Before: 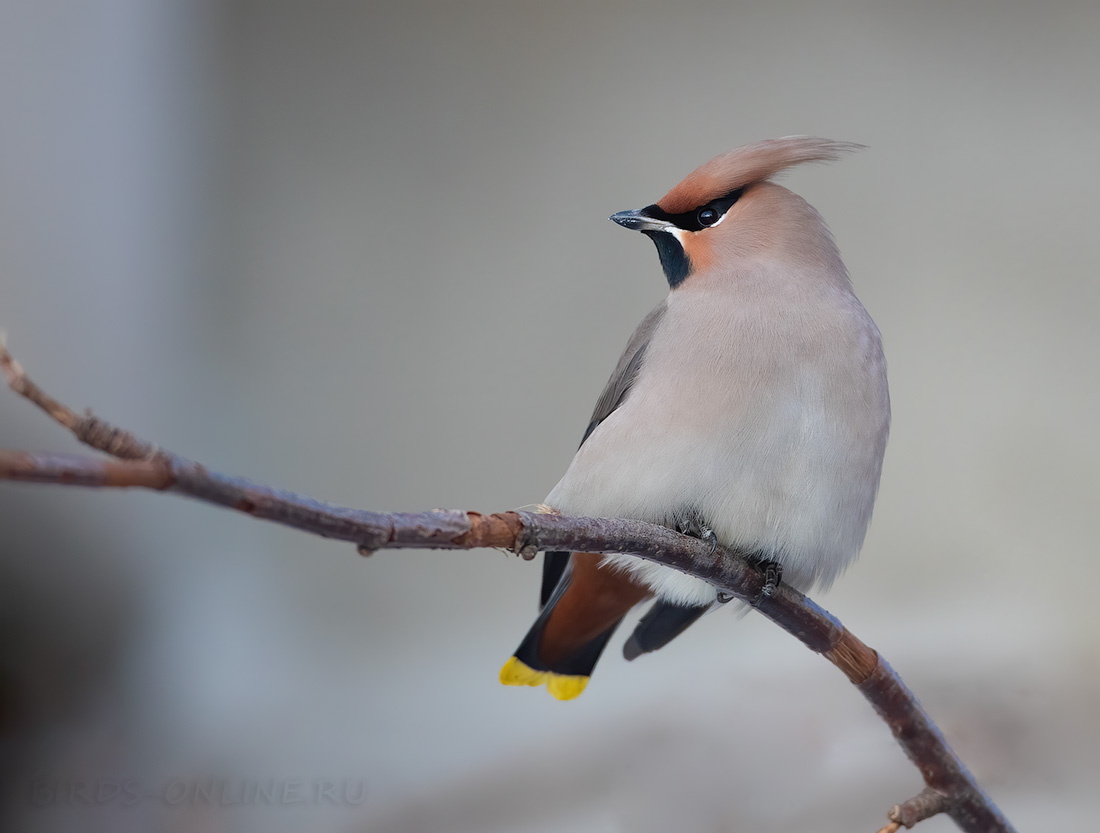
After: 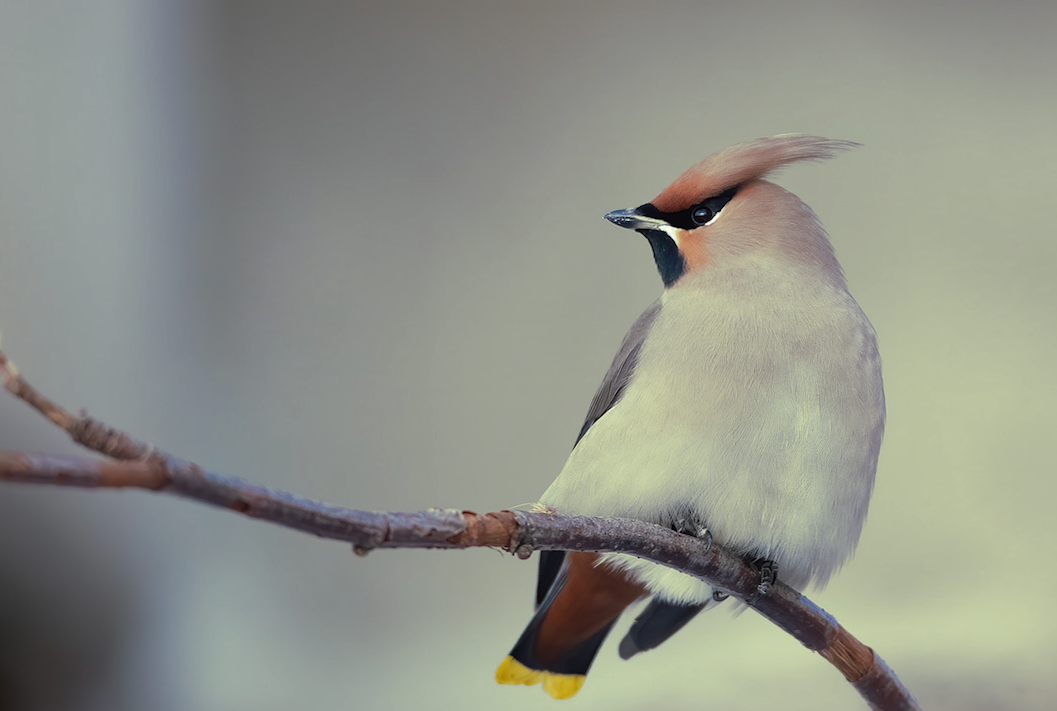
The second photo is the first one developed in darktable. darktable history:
split-toning: shadows › hue 290.82°, shadows › saturation 0.34, highlights › saturation 0.38, balance 0, compress 50%
crop and rotate: angle 0.2°, left 0.275%, right 3.127%, bottom 14.18%
exposure: black level correction 0, exposure 0.7 EV, compensate exposure bias true, compensate highlight preservation false
